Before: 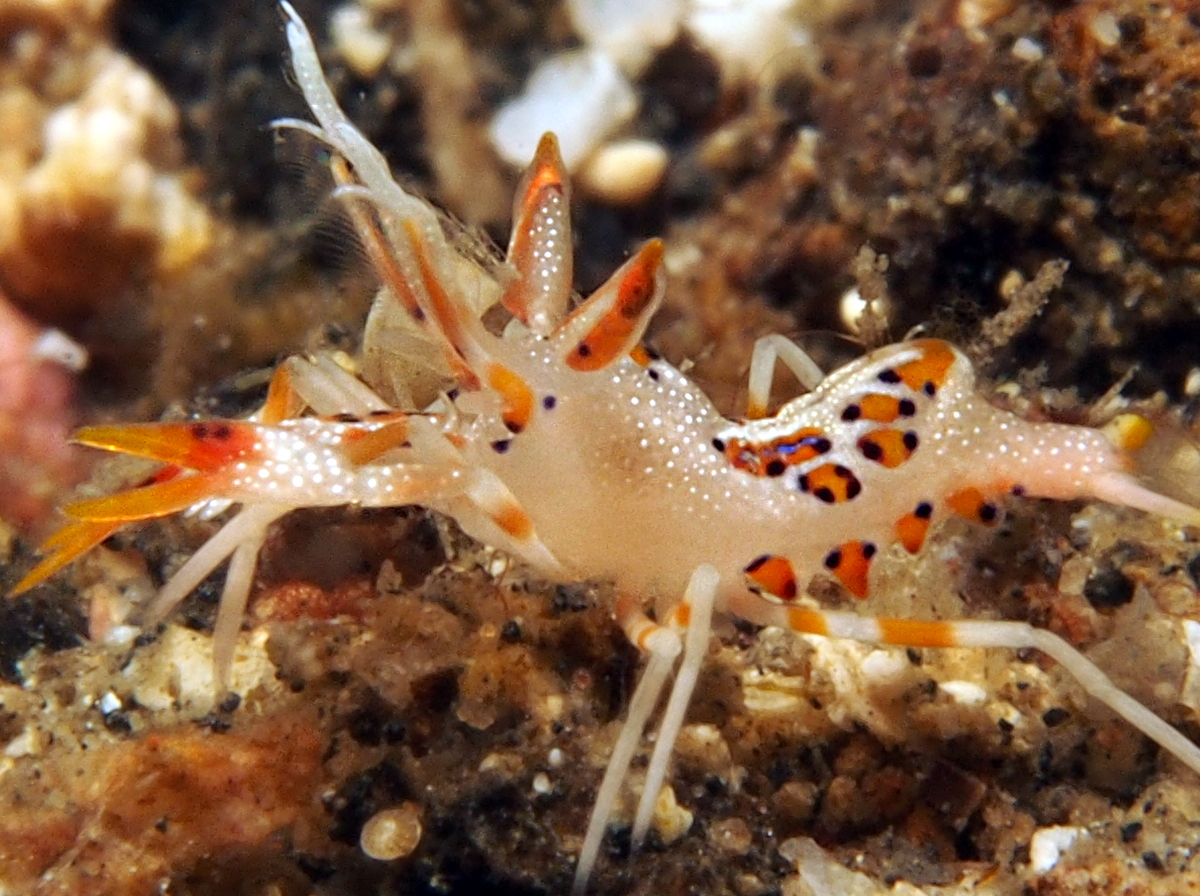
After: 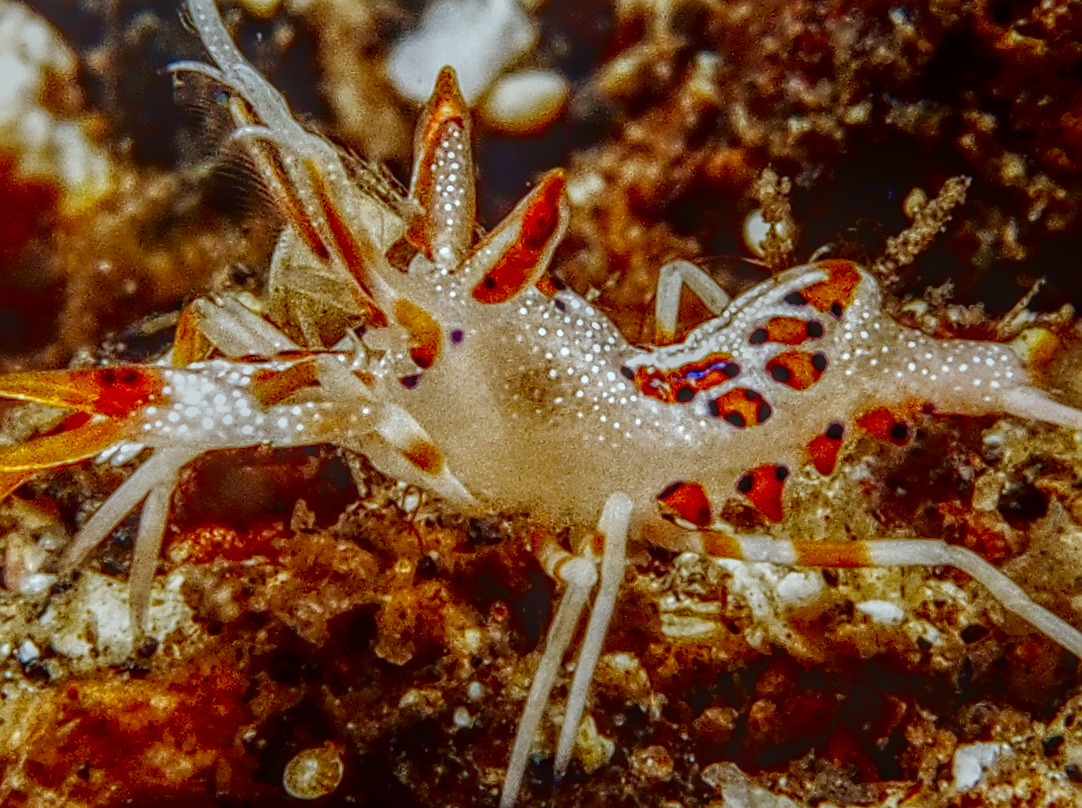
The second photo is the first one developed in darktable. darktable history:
local contrast: highlights 0%, shadows 0%, detail 200%, midtone range 0.25
filmic rgb: middle gray luminance 29%, black relative exposure -10.3 EV, white relative exposure 5.5 EV, threshold 6 EV, target black luminance 0%, hardness 3.95, latitude 2.04%, contrast 1.132, highlights saturation mix 5%, shadows ↔ highlights balance 15.11%, add noise in highlights 0, preserve chrominance no, color science v3 (2019), use custom middle-gray values true, iterations of high-quality reconstruction 0, contrast in highlights soft, enable highlight reconstruction true
sharpen: on, module defaults
exposure: black level correction 0, exposure 1.675 EV, compensate exposure bias true, compensate highlight preservation false
crop and rotate: angle 1.96°, left 5.673%, top 5.673%
color correction: highlights a* -4.98, highlights b* -3.76, shadows a* 3.83, shadows b* 4.08
contrast brightness saturation: contrast 0.09, brightness -0.59, saturation 0.17
